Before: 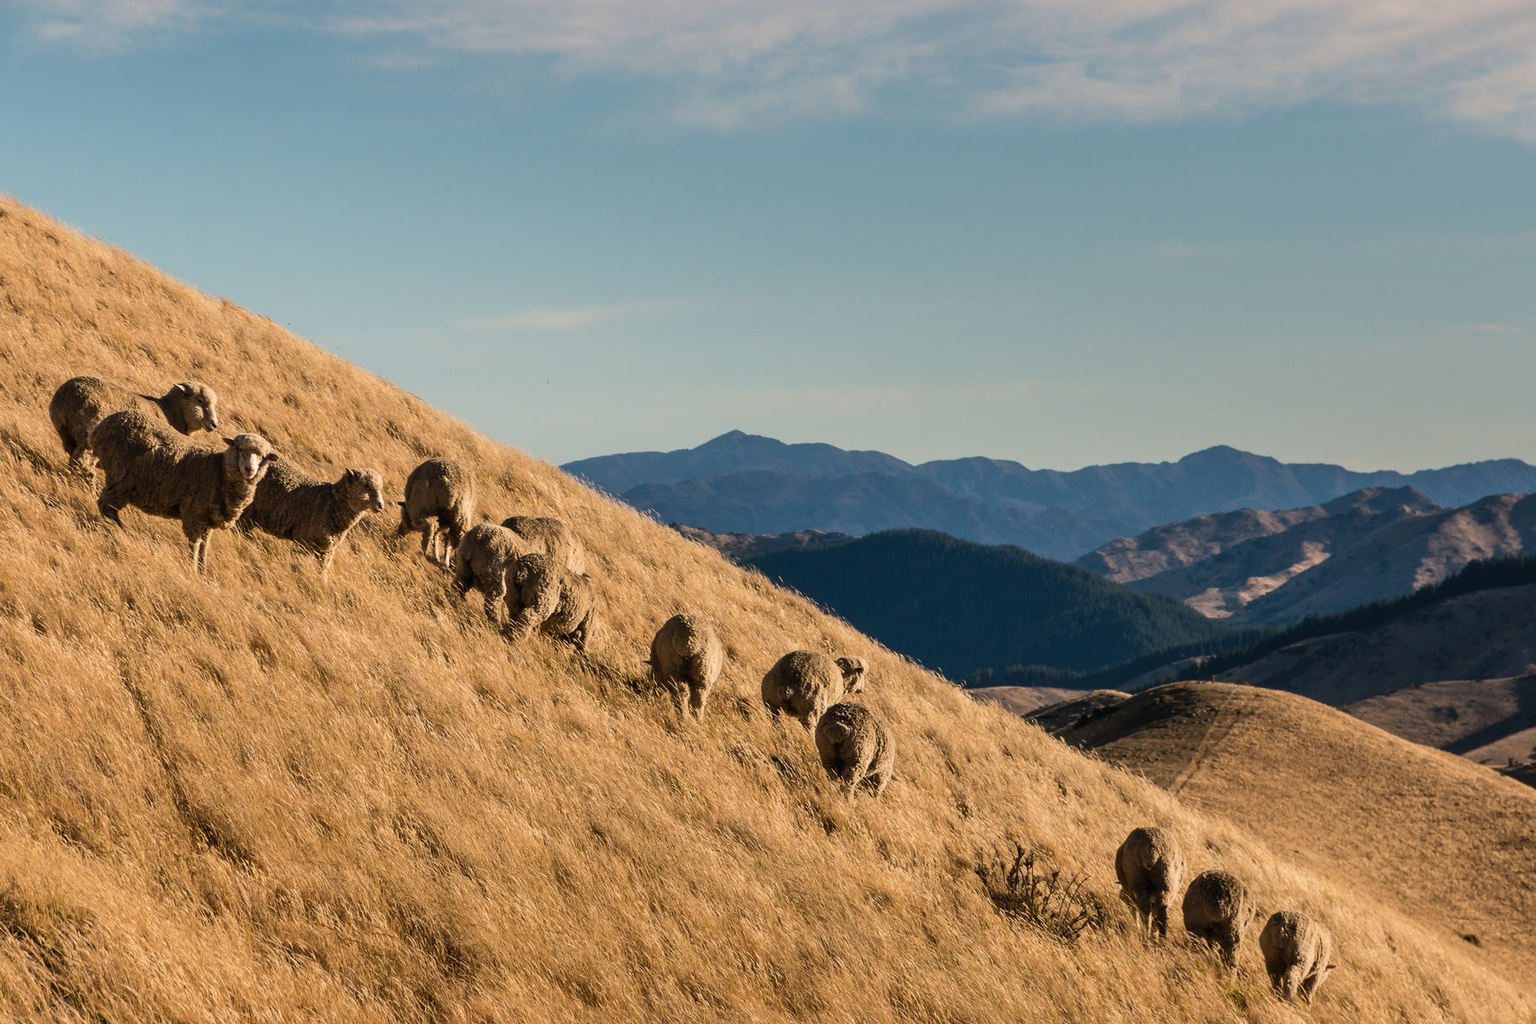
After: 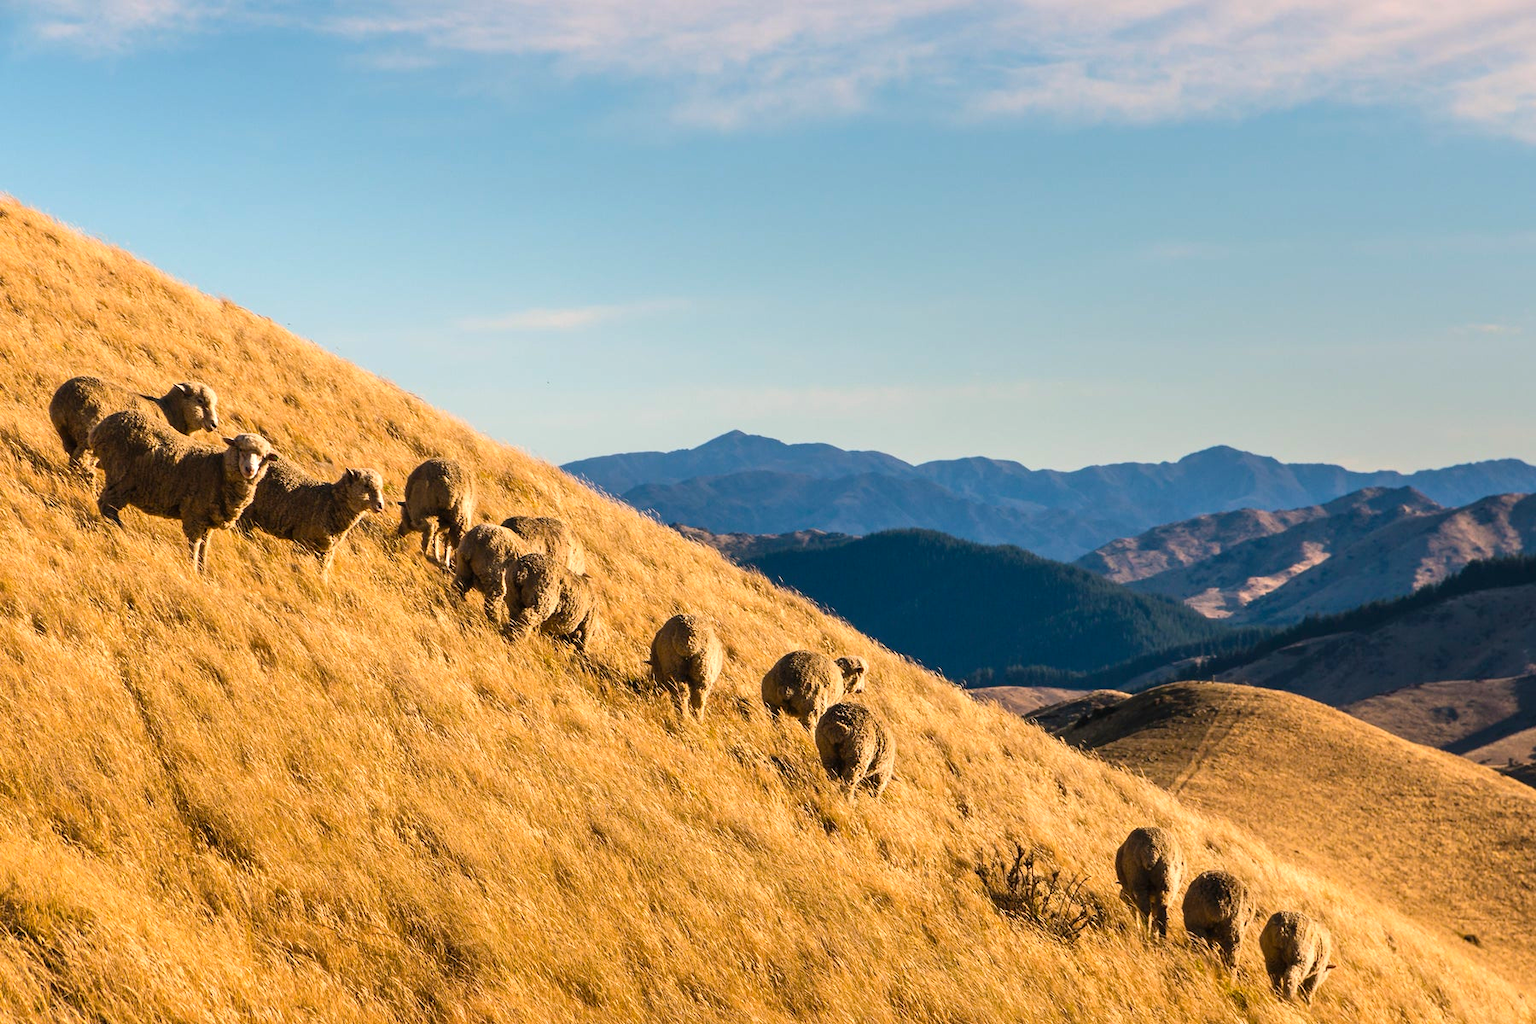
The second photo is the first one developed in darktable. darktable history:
color balance rgb: perceptual saturation grading › global saturation 20%, global vibrance 20%
exposure: black level correction 0, exposure 0.5 EV, compensate highlight preservation false
white balance: red 1.009, blue 1.027
